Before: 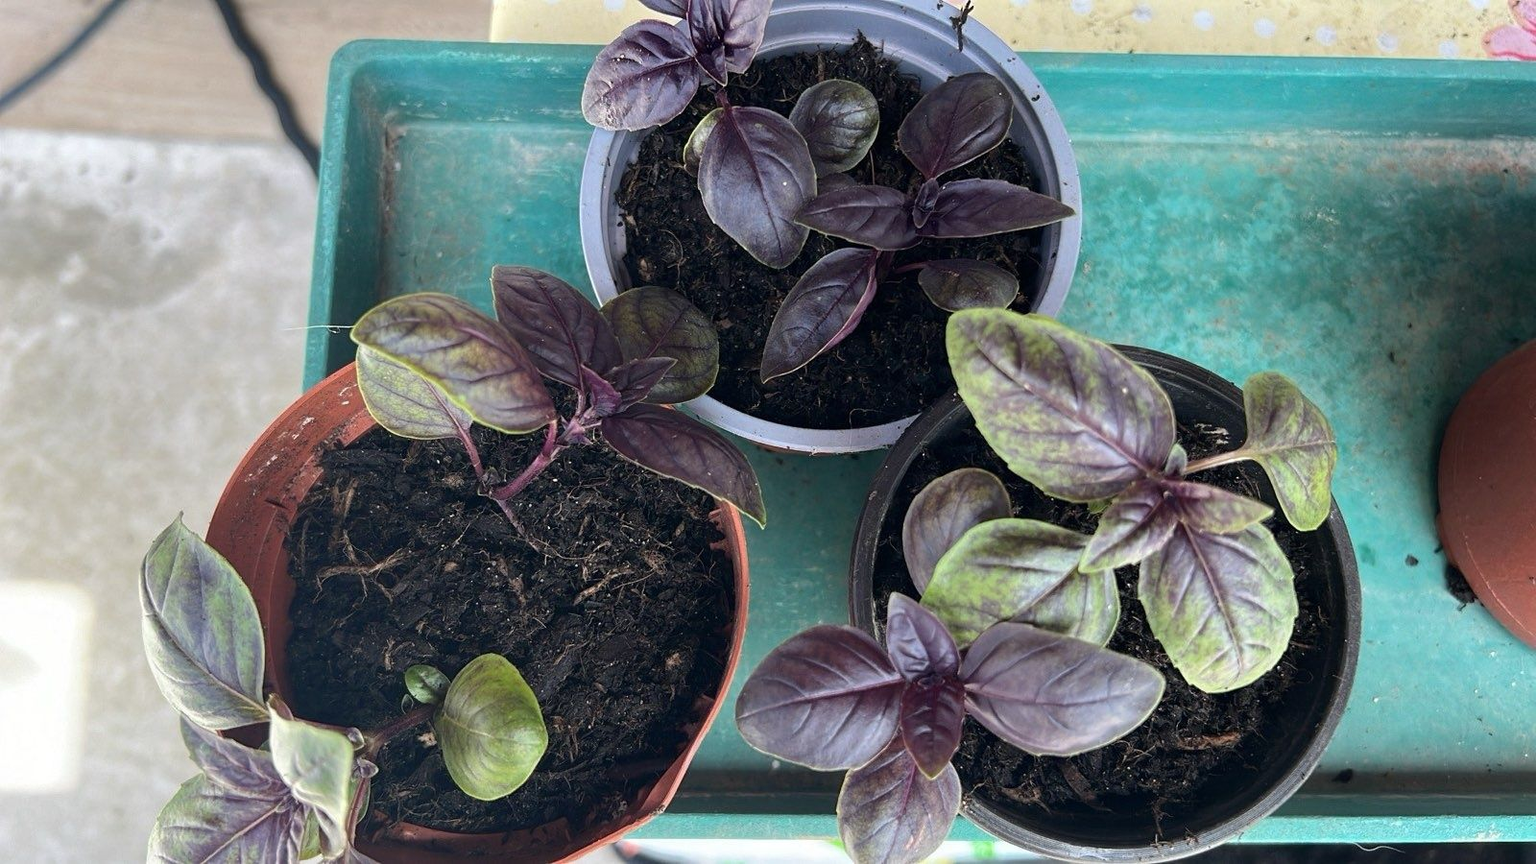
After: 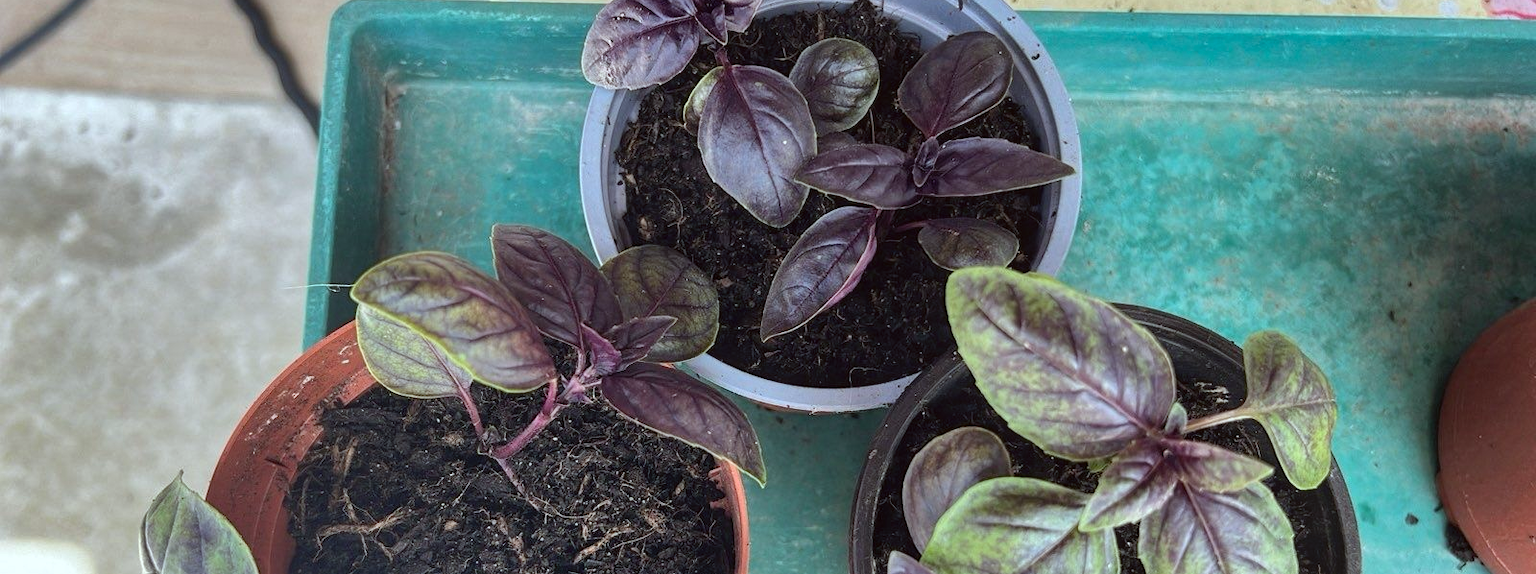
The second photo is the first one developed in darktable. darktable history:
shadows and highlights: soften with gaussian
local contrast: detail 109%
crop and rotate: top 4.808%, bottom 28.721%
color correction: highlights a* -4.86, highlights b* -4.22, shadows a* 3.94, shadows b* 4.16
